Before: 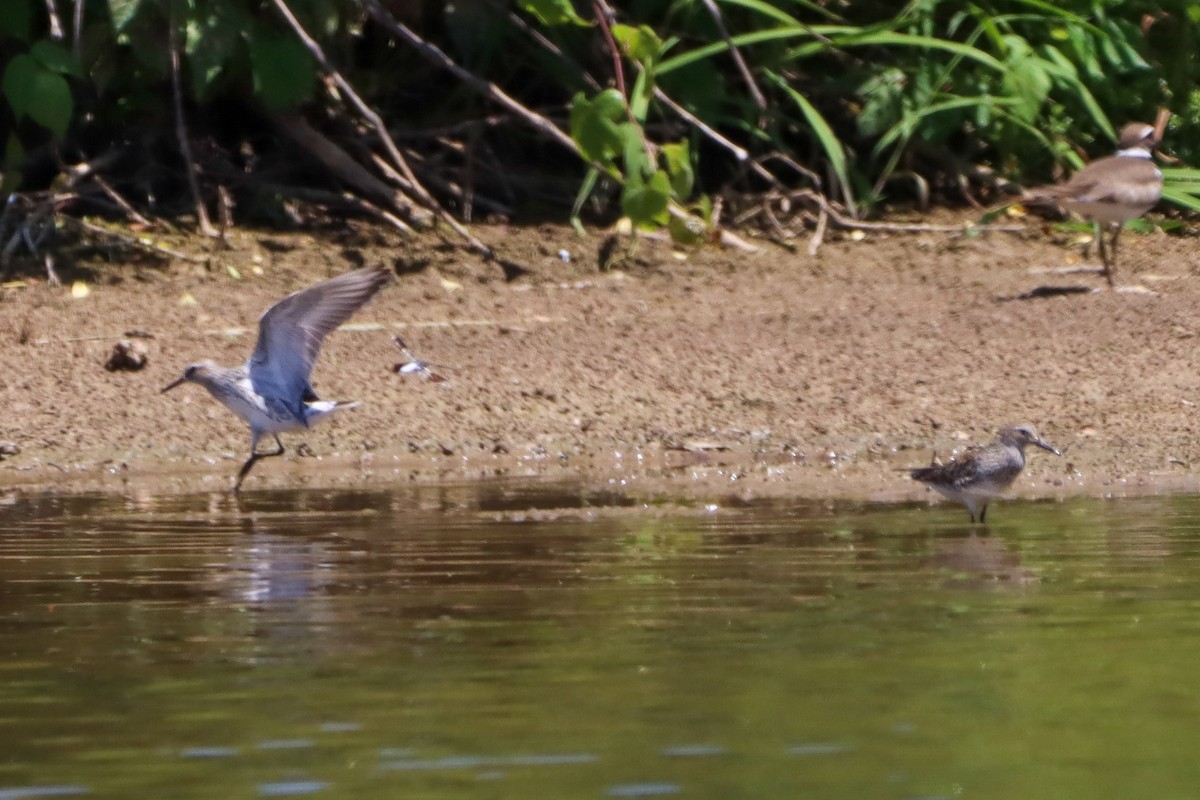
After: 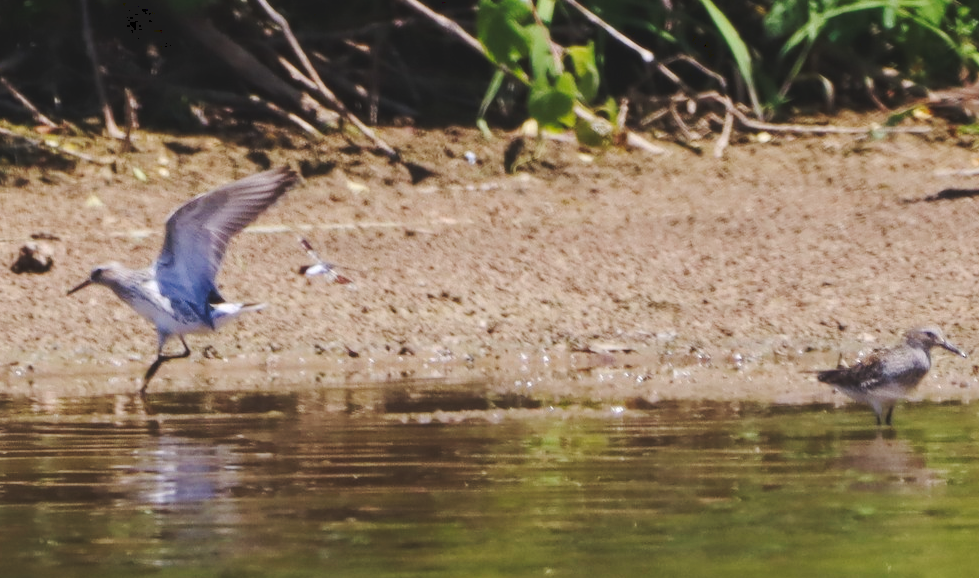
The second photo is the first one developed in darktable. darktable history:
crop: left 7.888%, top 12.314%, right 10.461%, bottom 15.392%
tone curve: curves: ch0 [(0, 0) (0.003, 0.1) (0.011, 0.101) (0.025, 0.11) (0.044, 0.126) (0.069, 0.14) (0.1, 0.158) (0.136, 0.18) (0.177, 0.206) (0.224, 0.243) (0.277, 0.293) (0.335, 0.36) (0.399, 0.446) (0.468, 0.537) (0.543, 0.618) (0.623, 0.694) (0.709, 0.763) (0.801, 0.836) (0.898, 0.908) (1, 1)], preserve colors none
